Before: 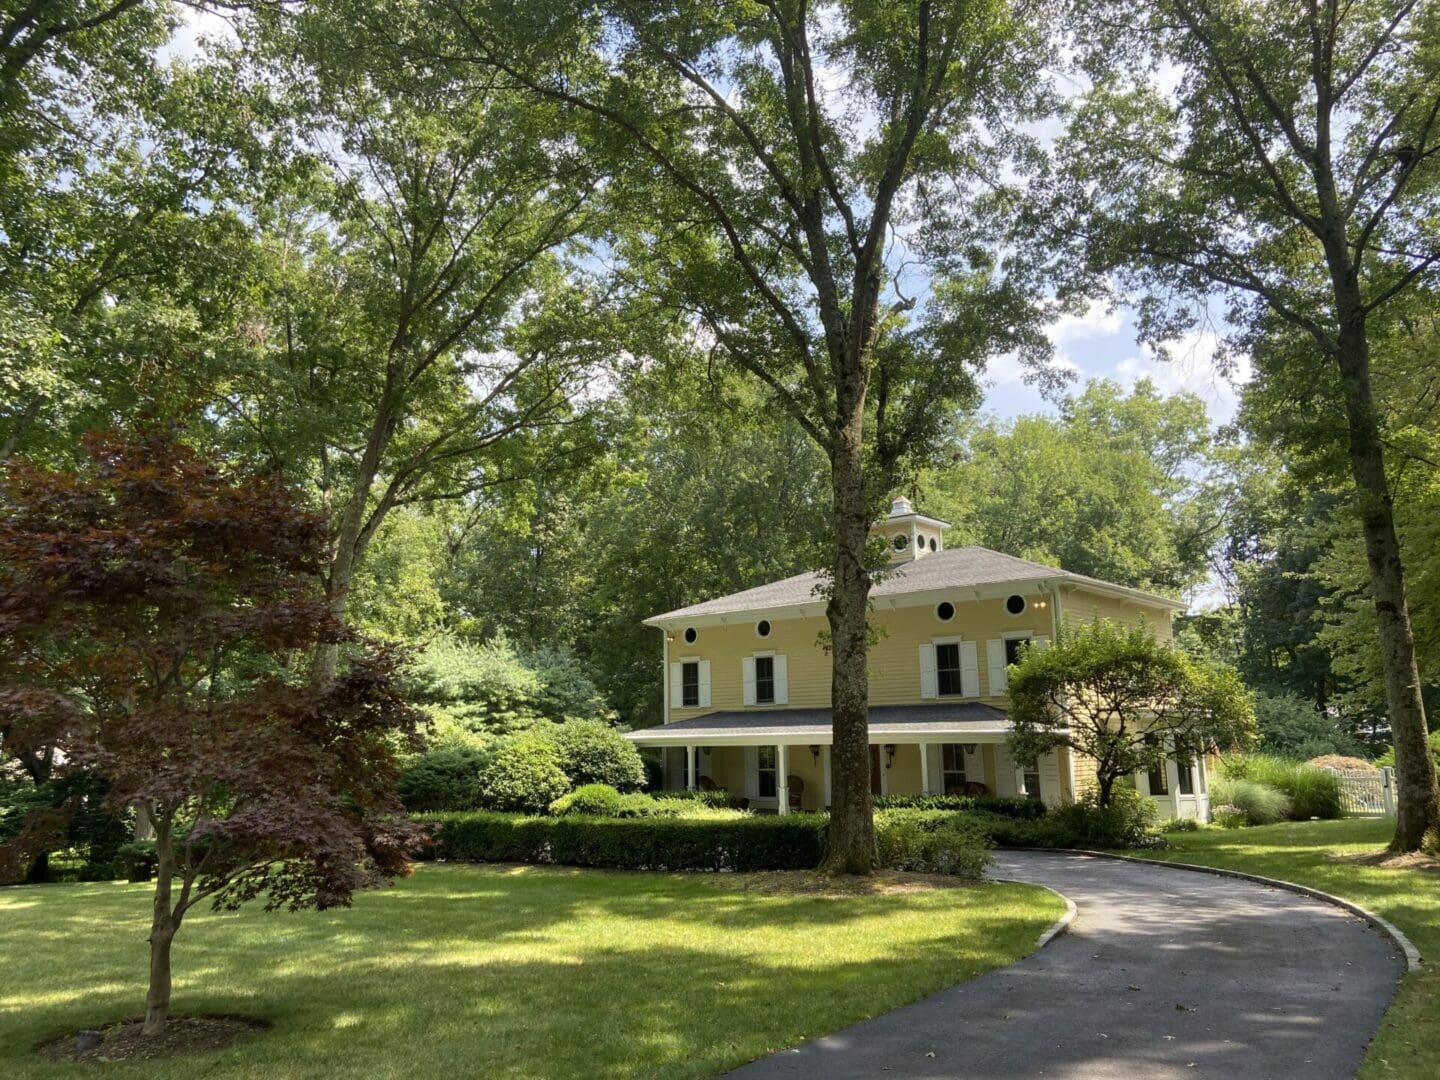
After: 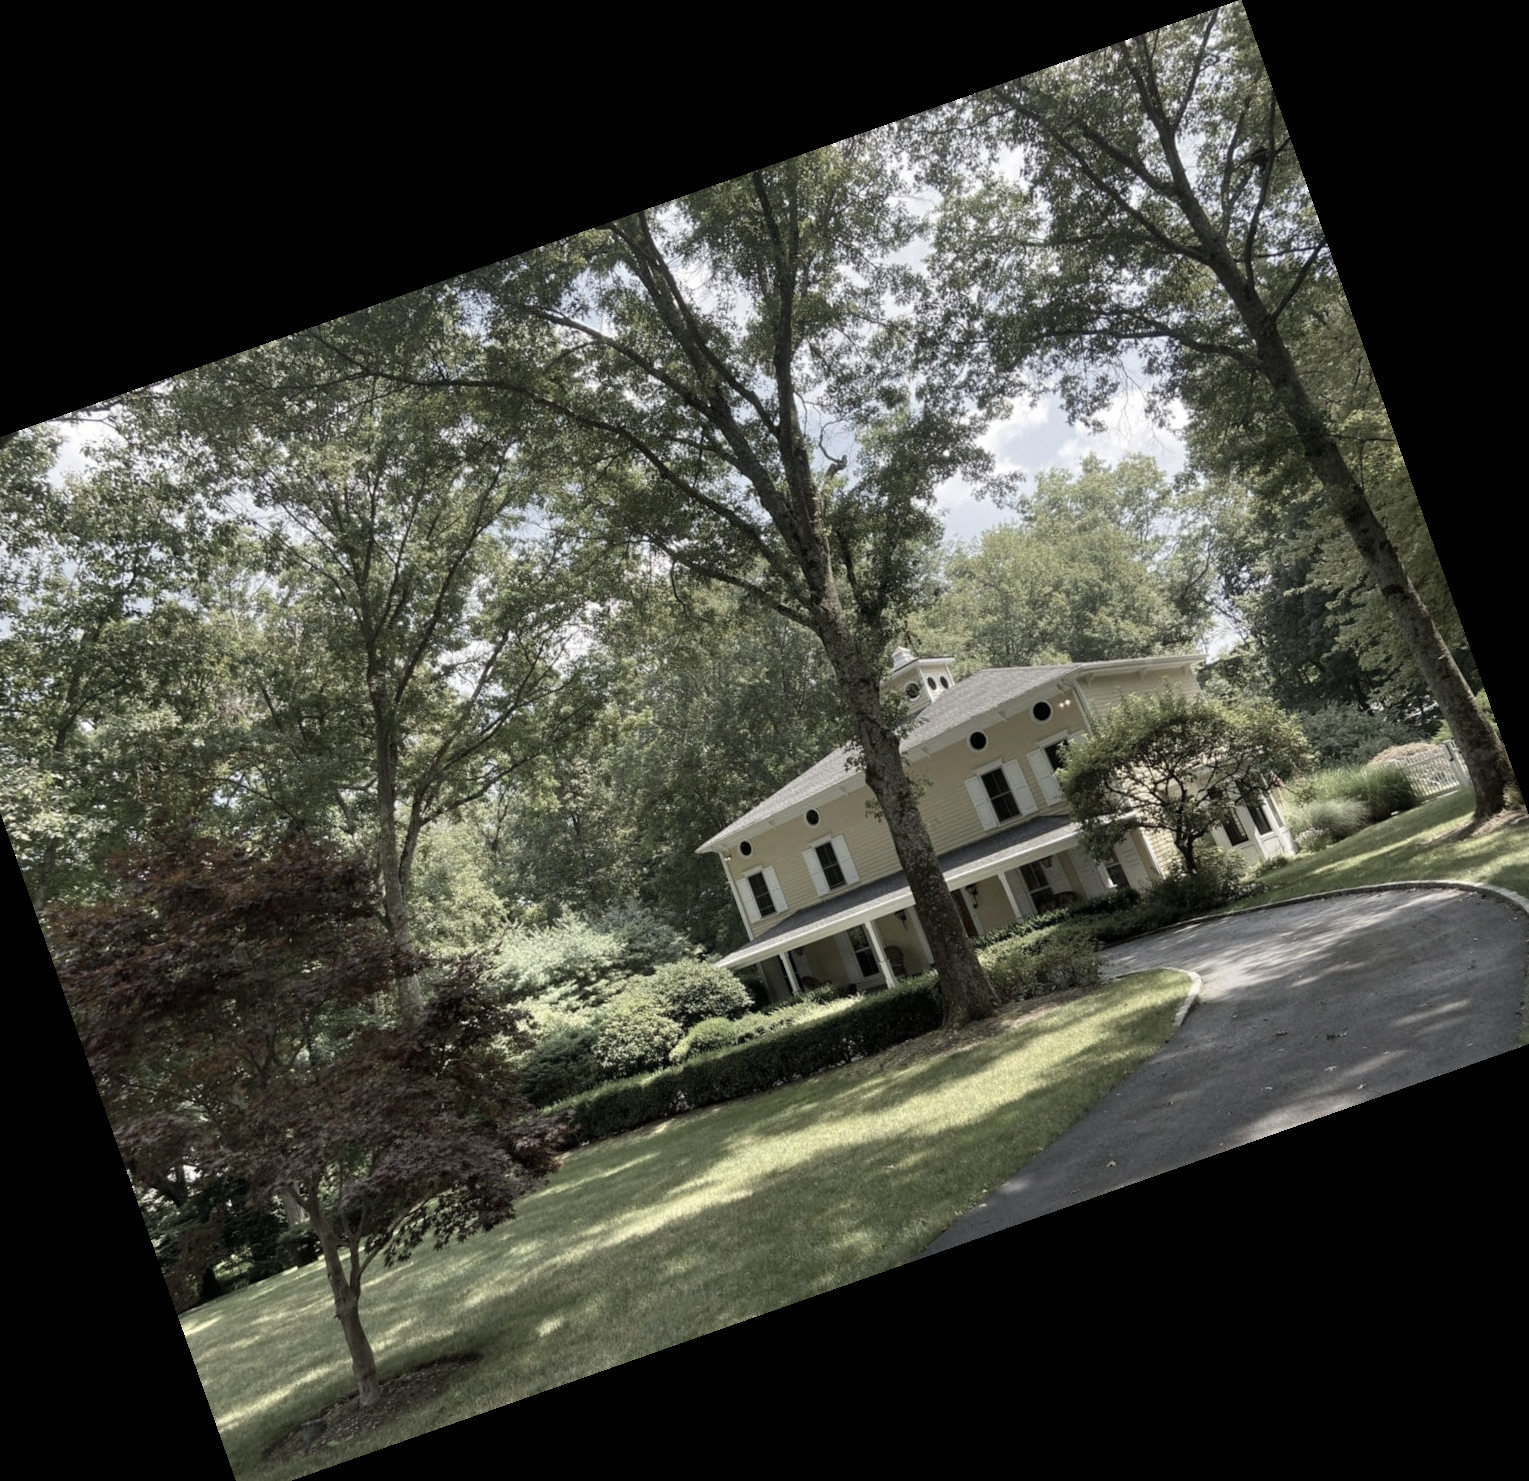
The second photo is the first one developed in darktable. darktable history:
contrast brightness saturation: contrast 0.06, brightness -0.01, saturation -0.23
color correction: saturation 0.57
crop and rotate: angle 19.43°, left 6.812%, right 4.125%, bottom 1.087%
